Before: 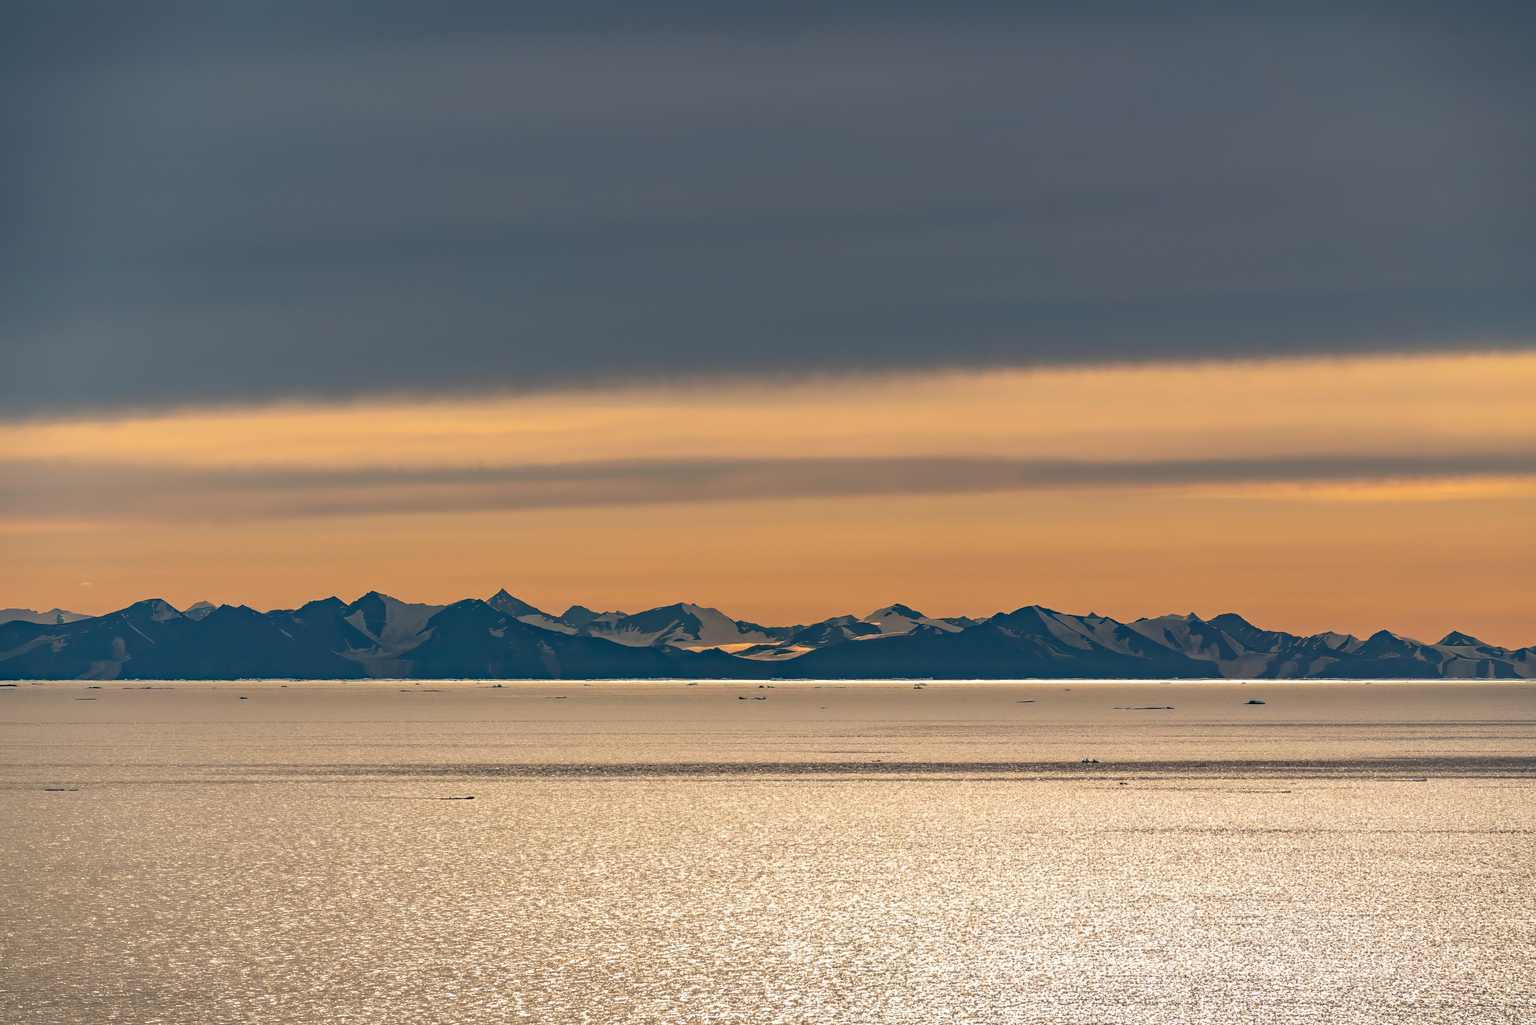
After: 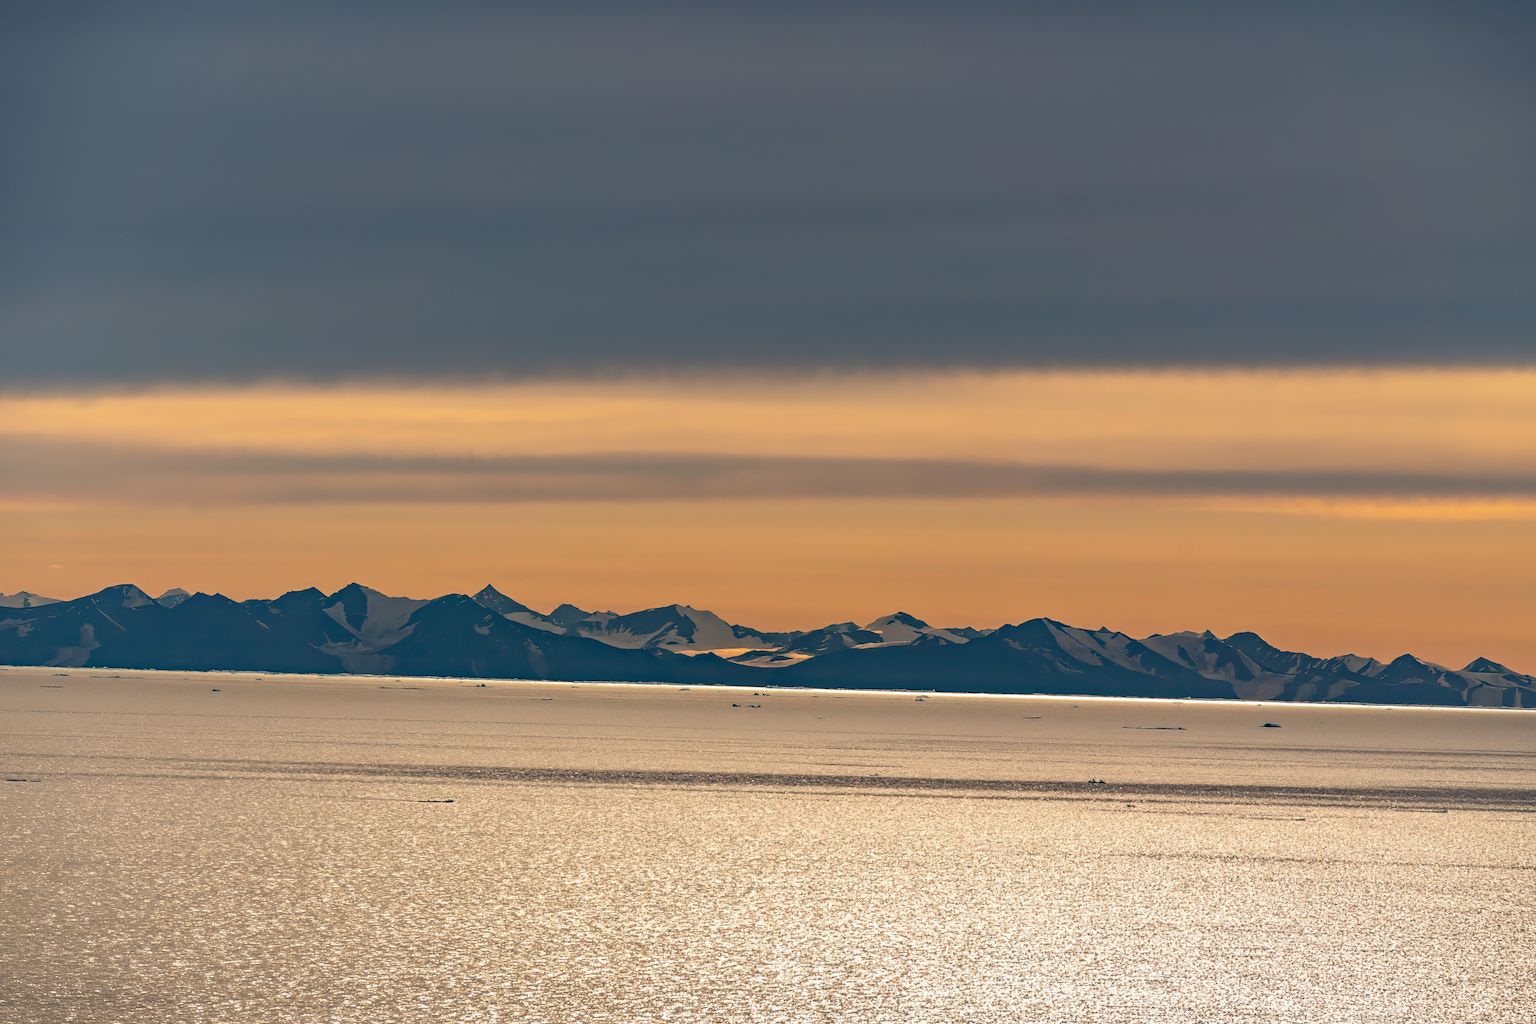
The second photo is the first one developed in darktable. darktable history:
crop and rotate: angle -1.66°
